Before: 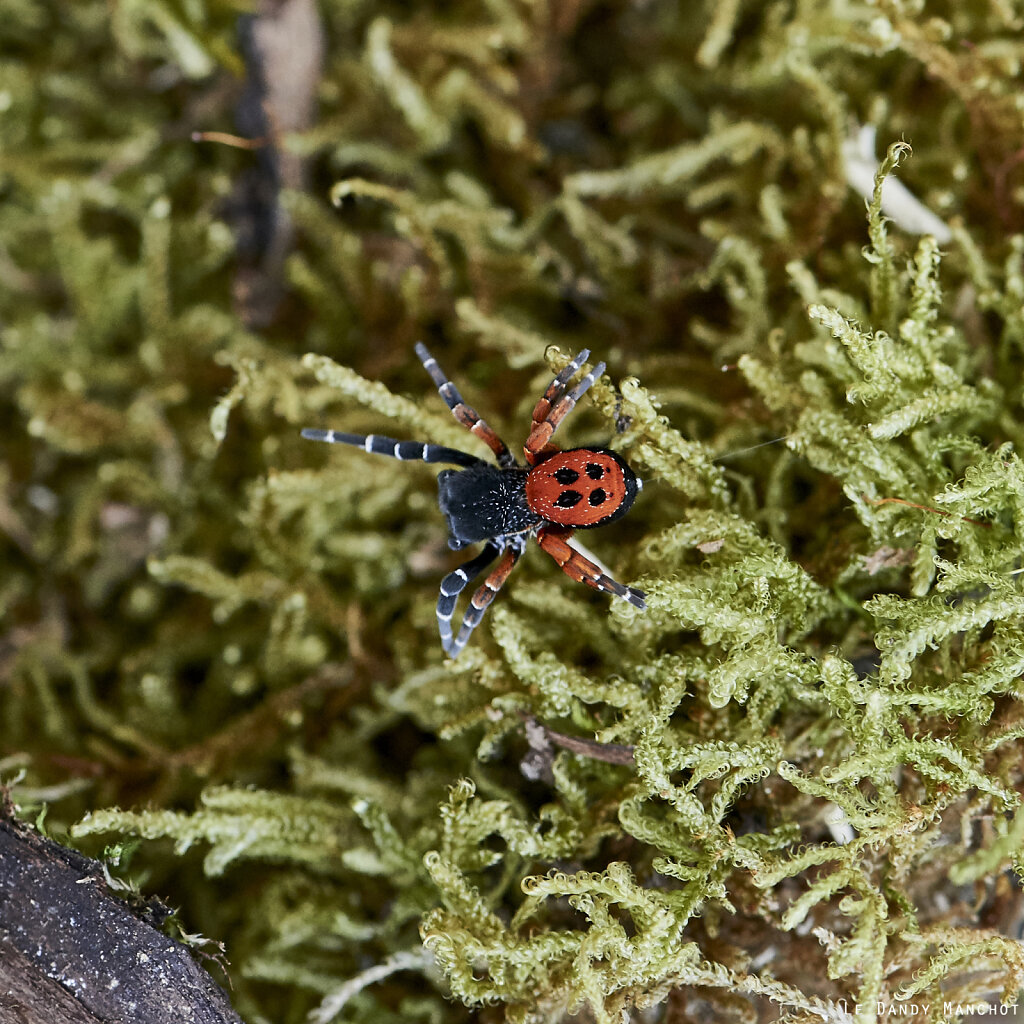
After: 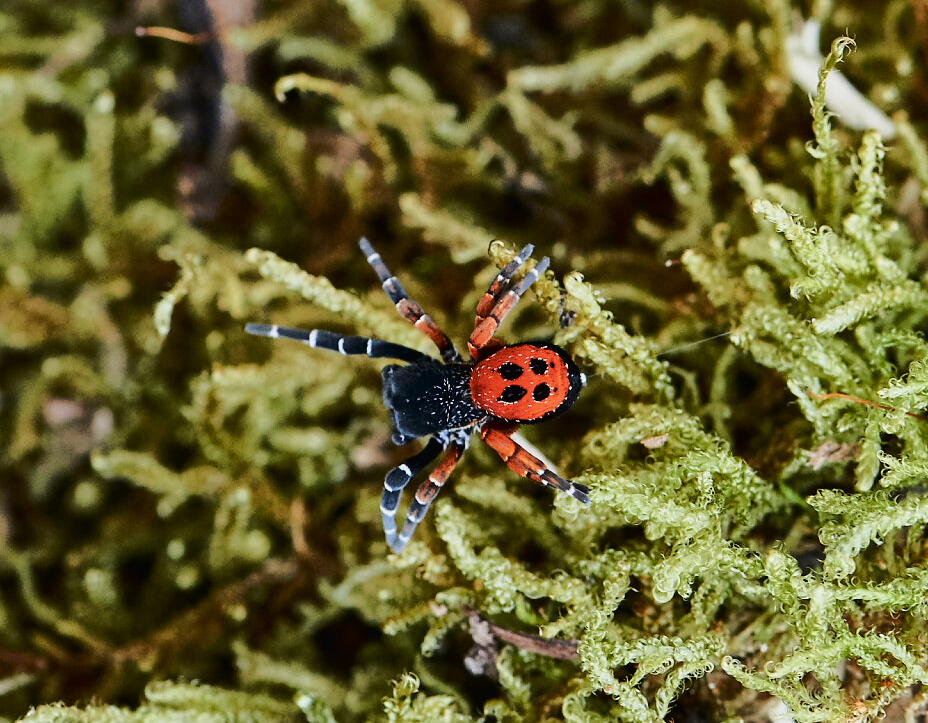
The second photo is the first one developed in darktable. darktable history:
tone curve: curves: ch0 [(0.003, 0.015) (0.104, 0.07) (0.239, 0.201) (0.327, 0.317) (0.401, 0.443) (0.495, 0.55) (0.65, 0.68) (0.832, 0.858) (1, 0.977)]; ch1 [(0, 0) (0.161, 0.092) (0.35, 0.33) (0.379, 0.401) (0.447, 0.476) (0.495, 0.499) (0.515, 0.518) (0.55, 0.557) (0.621, 0.615) (0.718, 0.734) (1, 1)]; ch2 [(0, 0) (0.359, 0.372) (0.437, 0.437) (0.502, 0.501) (0.534, 0.537) (0.599, 0.586) (1, 1)], color space Lab, linked channels, preserve colors none
crop: left 5.548%, top 10.29%, right 3.806%, bottom 19.043%
